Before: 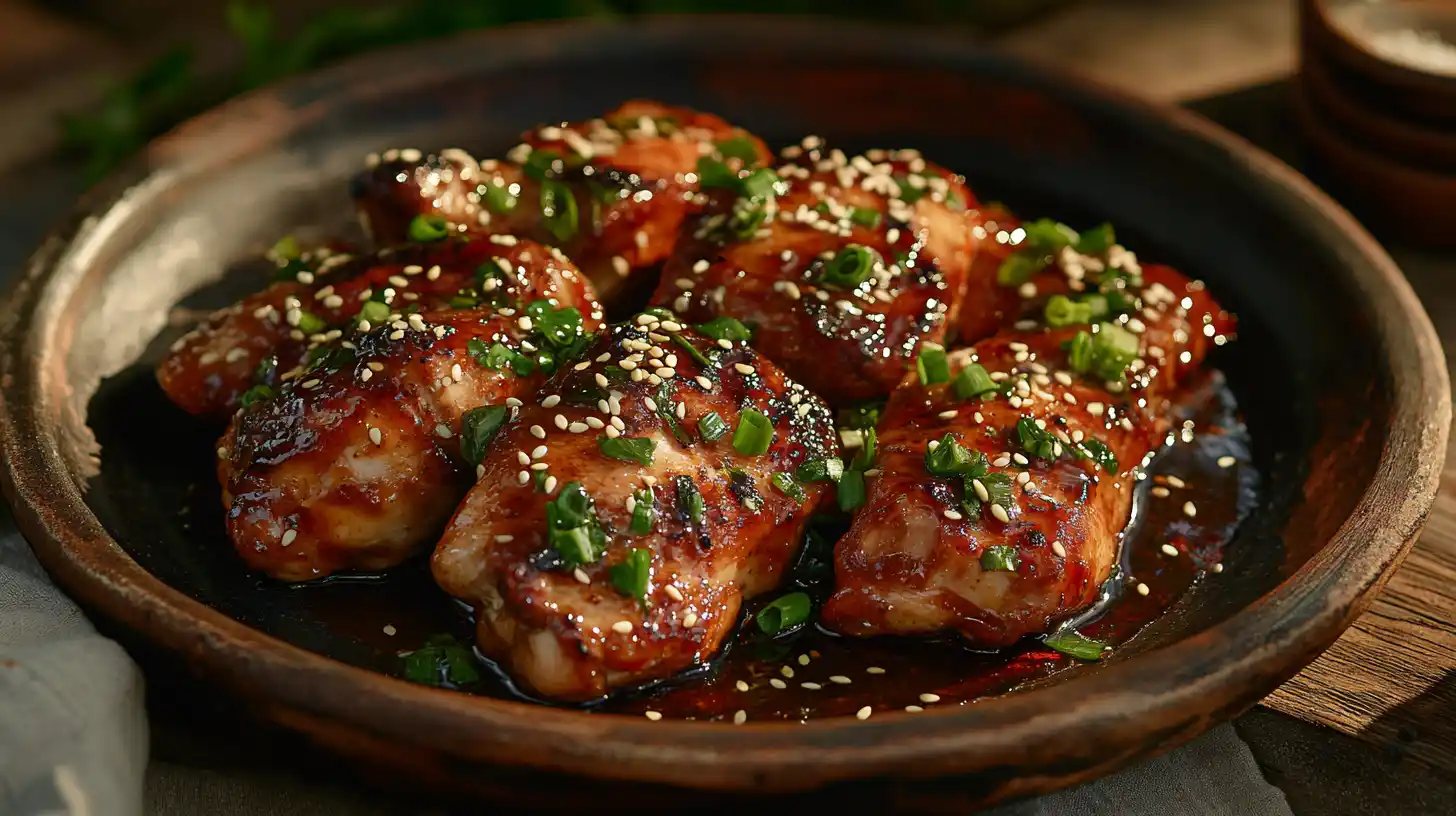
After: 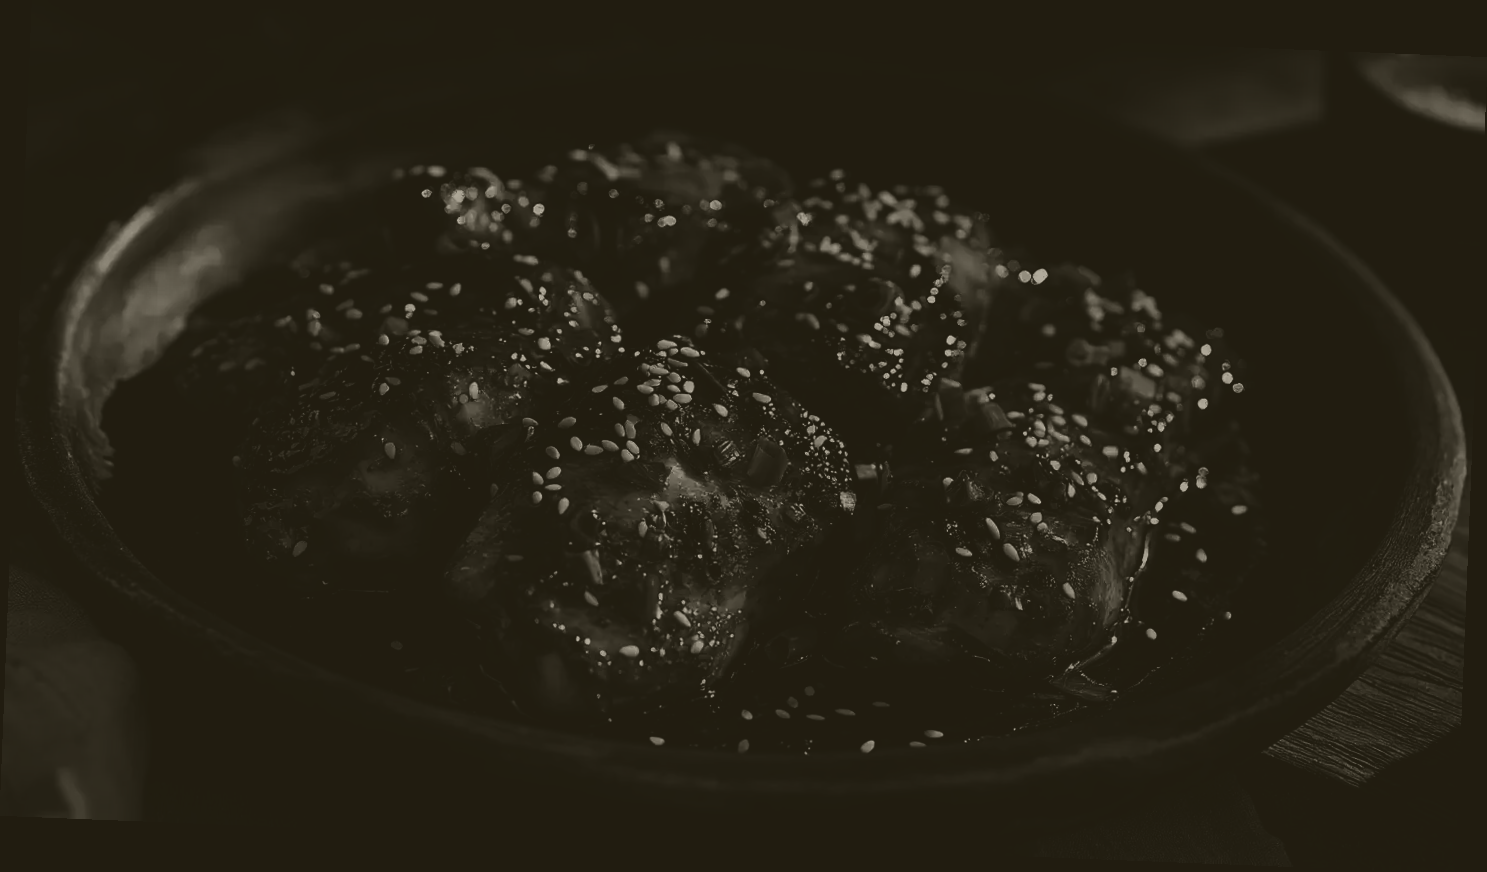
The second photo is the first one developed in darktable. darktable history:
rotate and perspective: rotation 2.27°, automatic cropping off
contrast brightness saturation: brightness -1, saturation 1
colorize: hue 41.44°, saturation 22%, source mix 60%, lightness 10.61%
